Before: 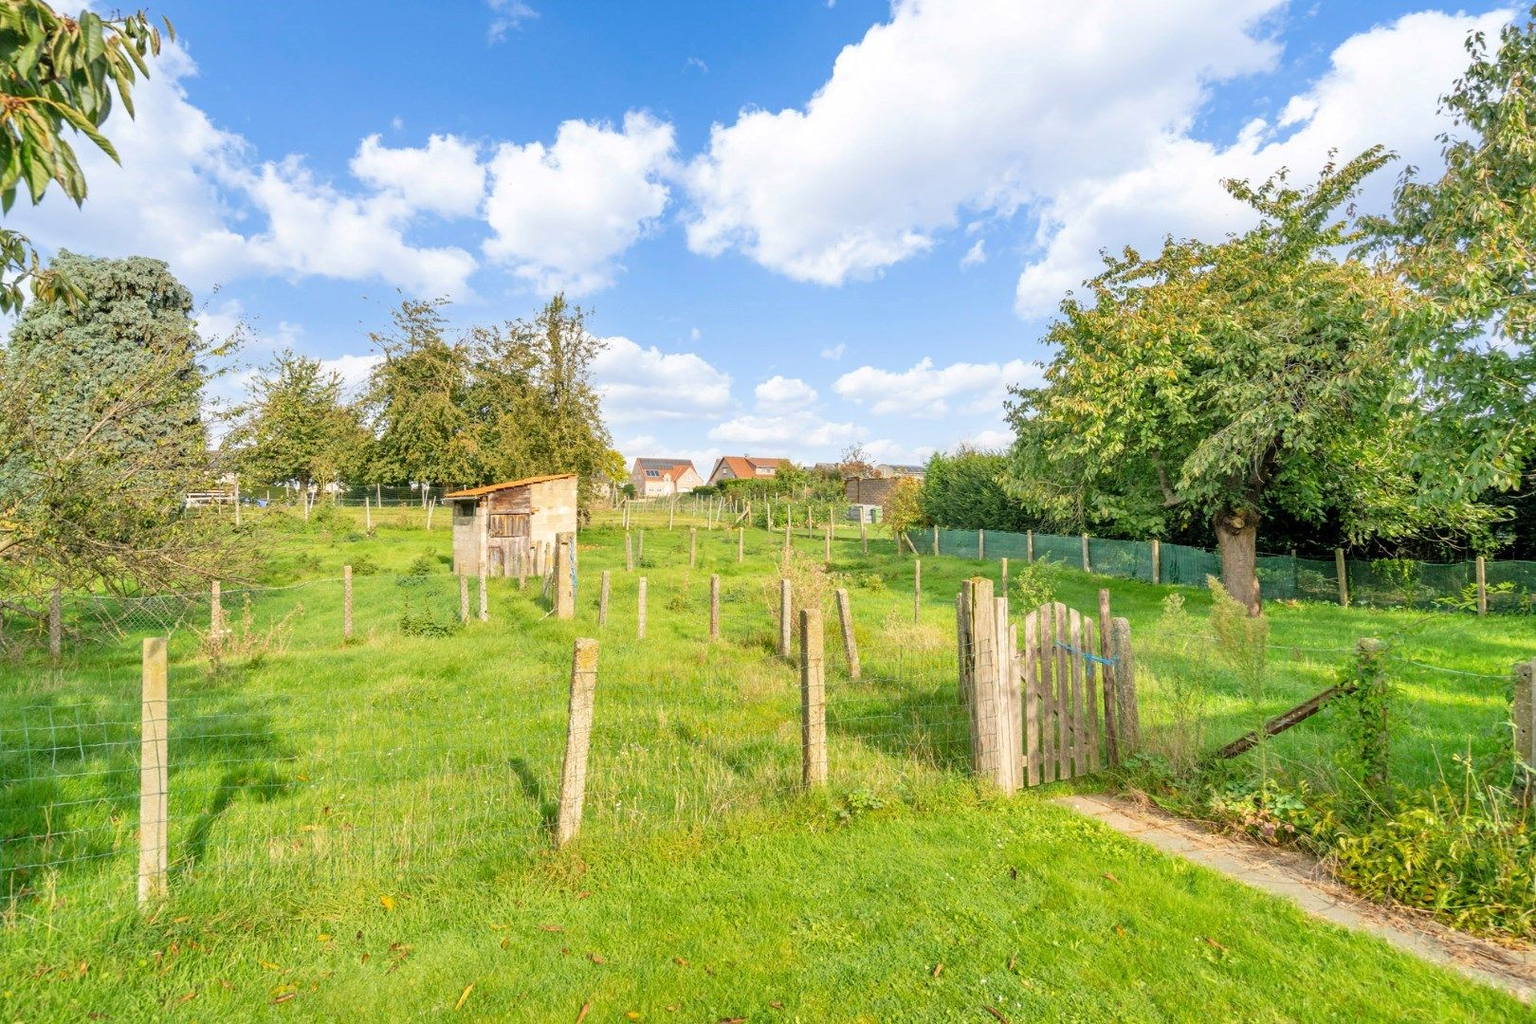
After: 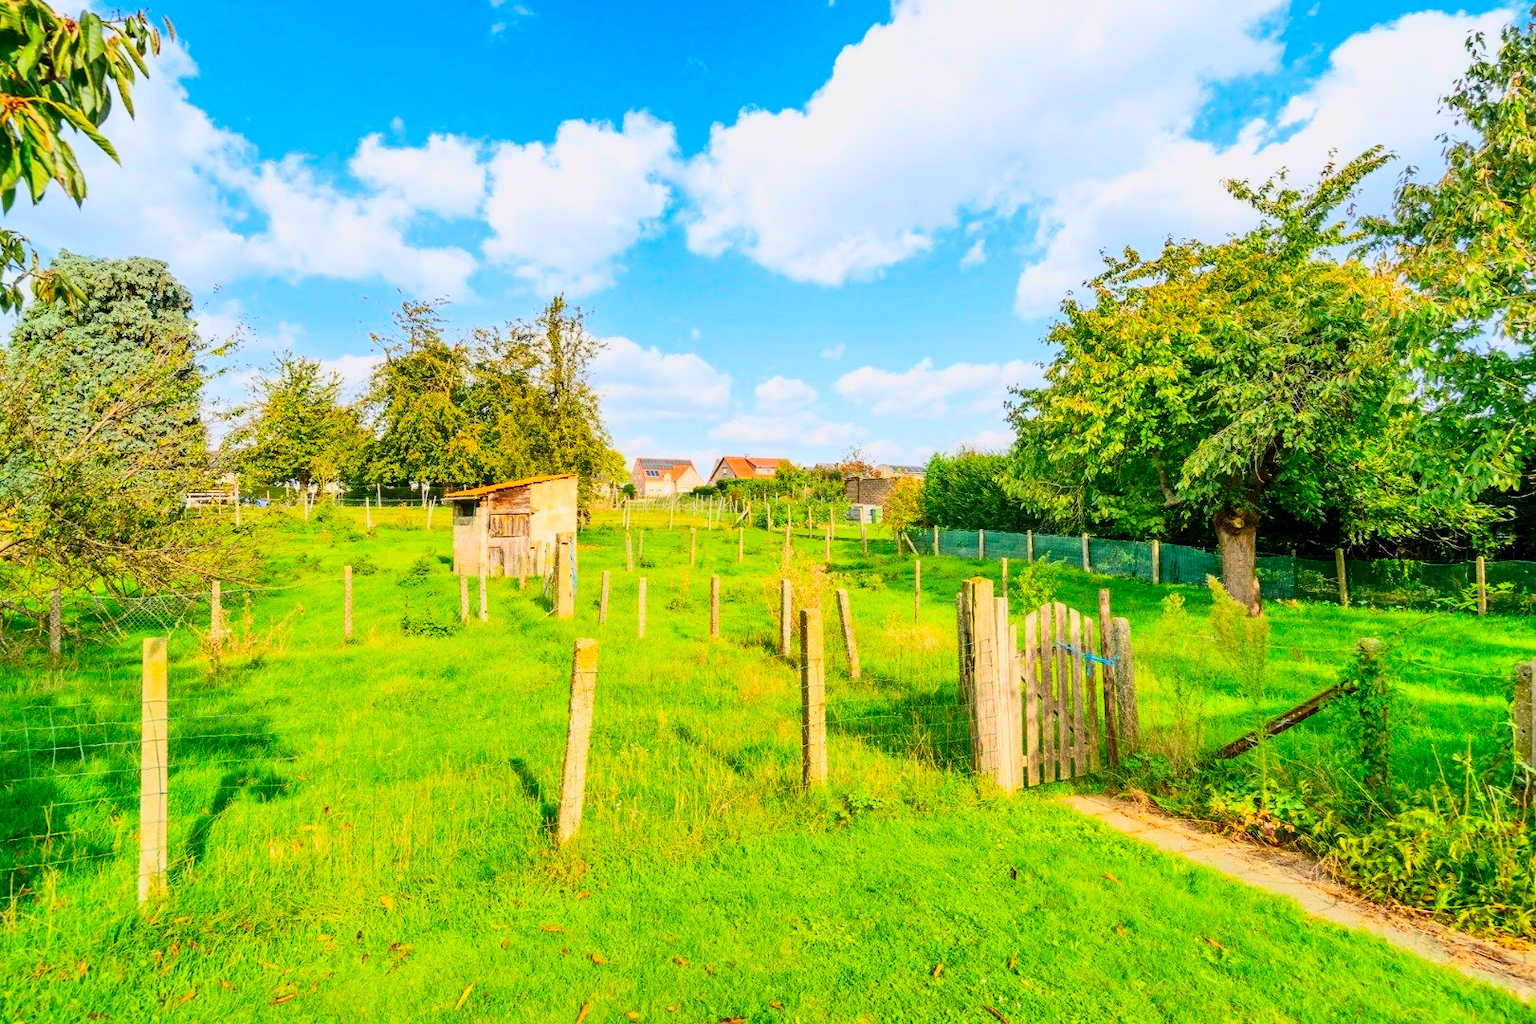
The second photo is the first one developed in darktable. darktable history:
tone equalizer: -8 EV -0.001 EV, -7 EV 0.004 EV, -6 EV -0.019 EV, -5 EV 0.014 EV, -4 EV -0.016 EV, -3 EV 0.032 EV, -2 EV -0.079 EV, -1 EV -0.303 EV, +0 EV -0.606 EV, edges refinement/feathering 500, mask exposure compensation -1.57 EV, preserve details no
contrast brightness saturation: contrast 0.269, brightness 0.011, saturation 0.852
